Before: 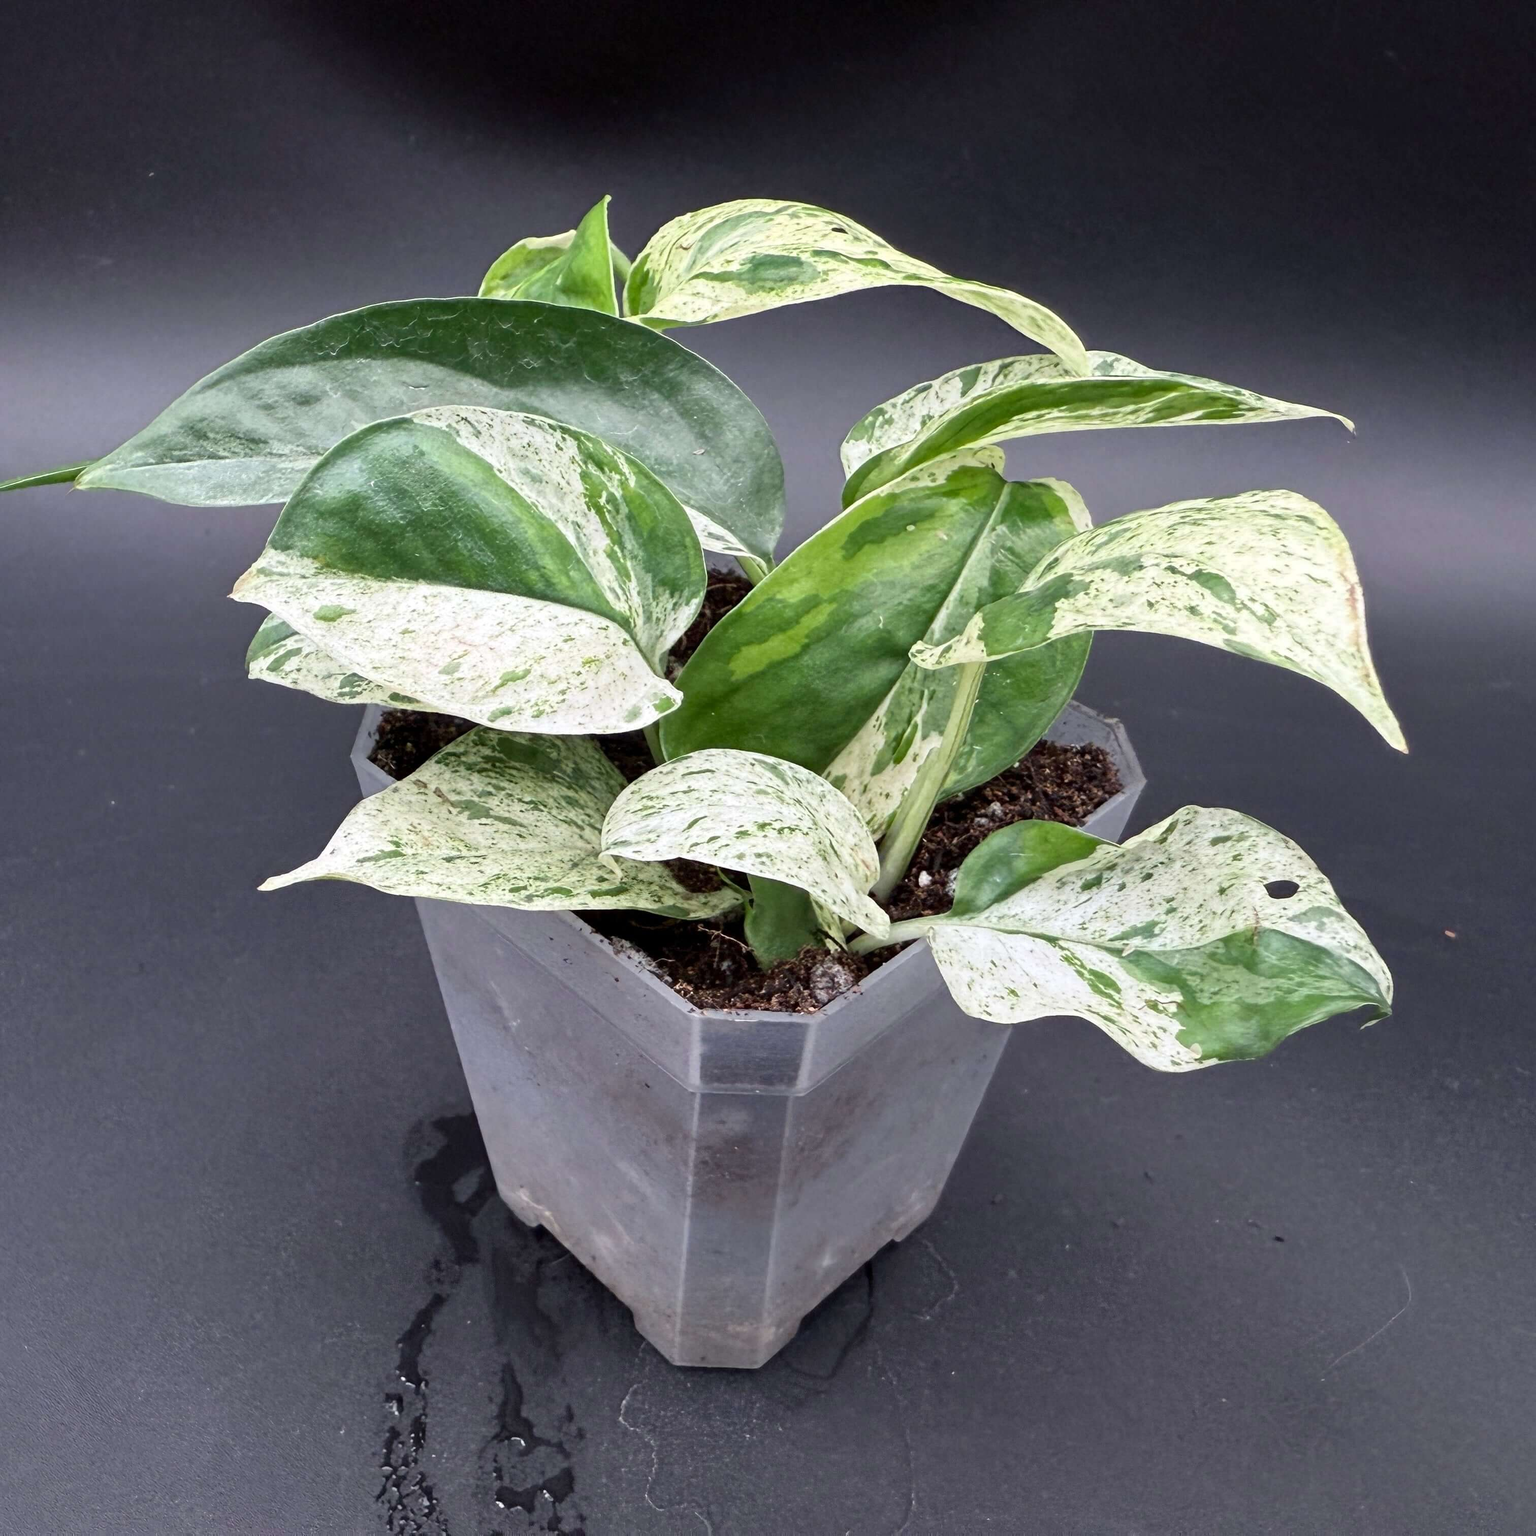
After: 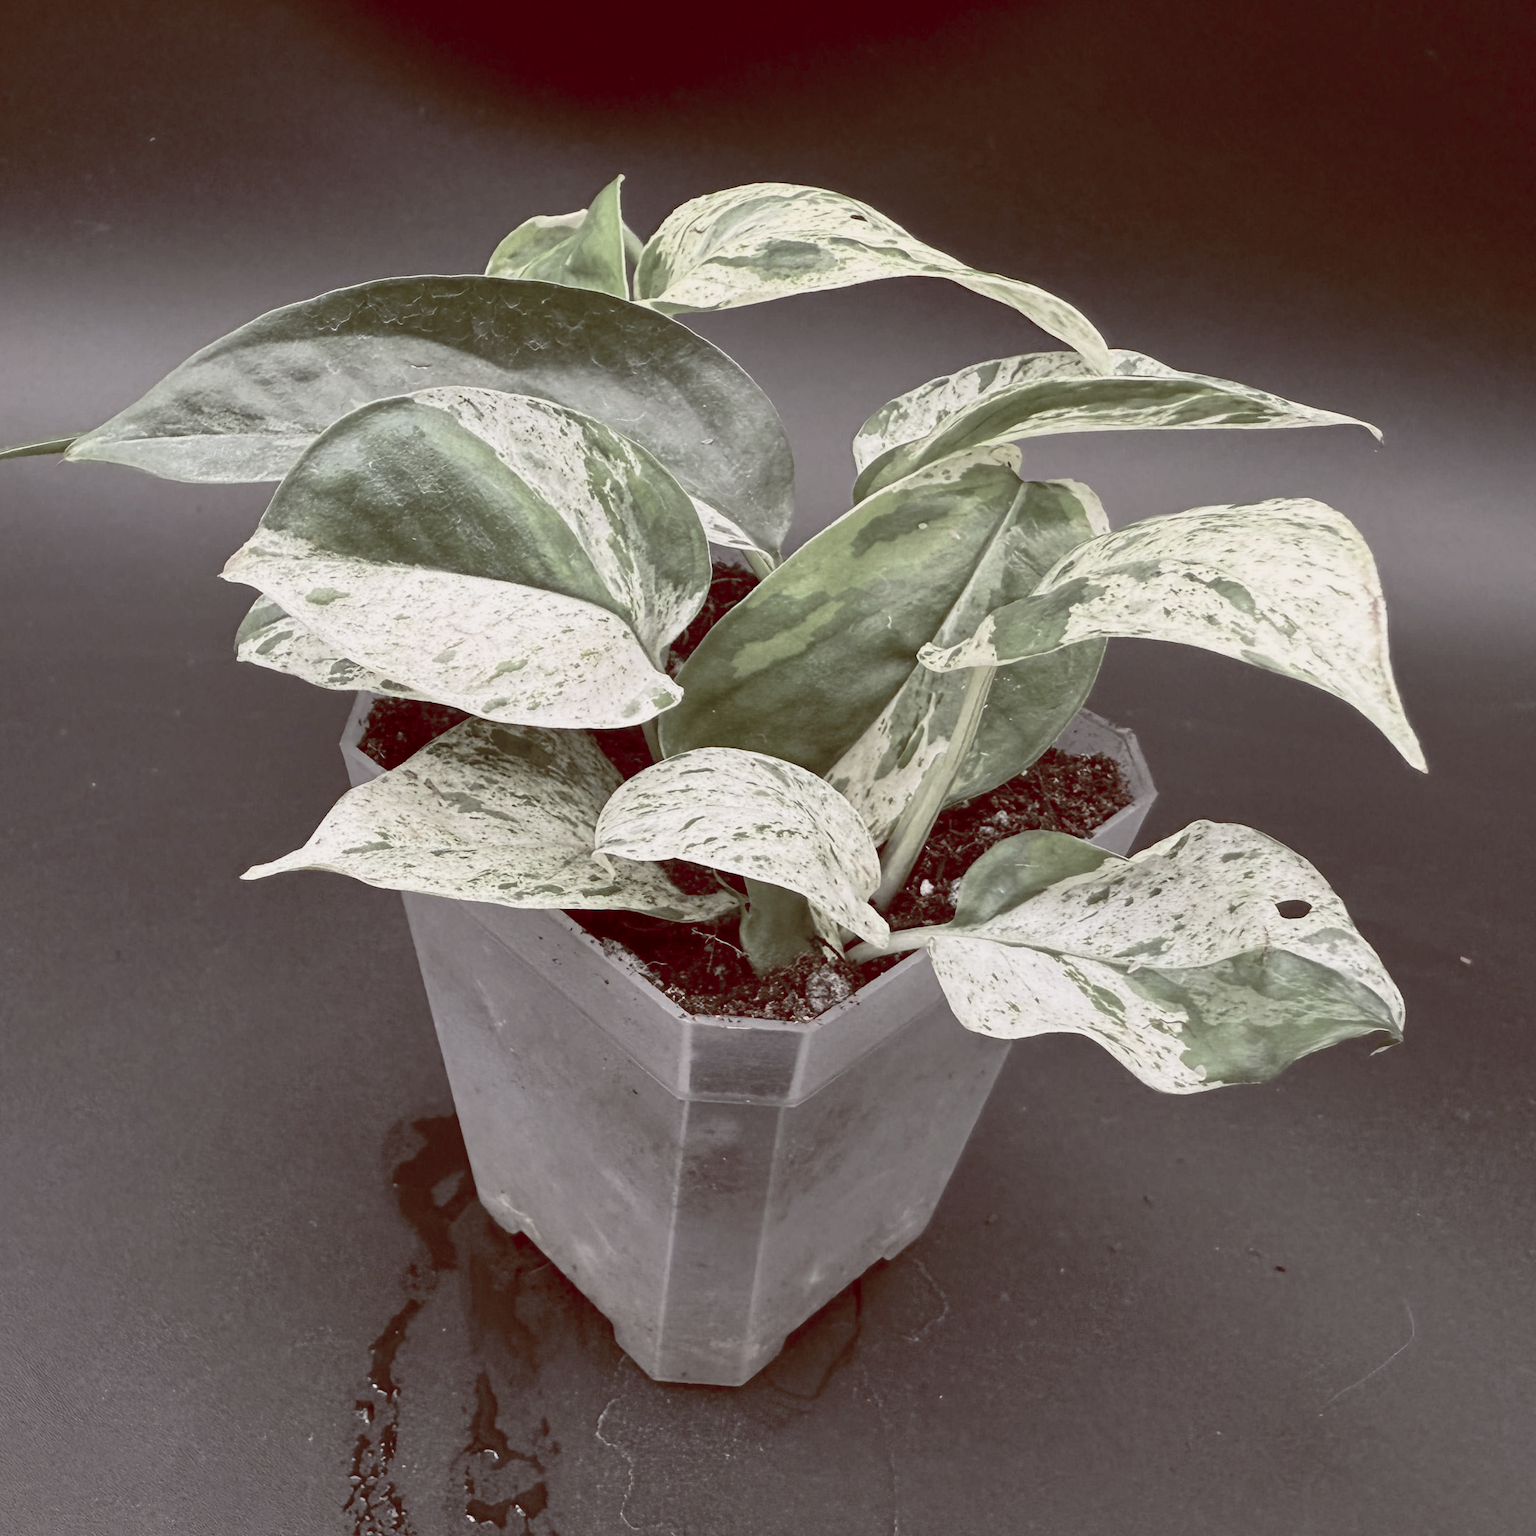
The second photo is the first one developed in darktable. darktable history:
crop and rotate: angle -1.69°
color balance rgb: shadows lift › luminance 1%, shadows lift › chroma 0.2%, shadows lift › hue 20°, power › luminance 1%, power › chroma 0.4%, power › hue 34°, highlights gain › luminance 0.8%, highlights gain › chroma 0.4%, highlights gain › hue 44°, global offset › chroma 0.4%, global offset › hue 34°, white fulcrum 0.08 EV, linear chroma grading › shadows -7%, linear chroma grading › highlights -7%, linear chroma grading › global chroma -10%, linear chroma grading › mid-tones -8%, perceptual saturation grading › global saturation -28%, perceptual saturation grading › highlights -20%, perceptual saturation grading › mid-tones -24%, perceptual saturation grading › shadows -24%, perceptual brilliance grading › global brilliance -1%, perceptual brilliance grading › highlights -1%, perceptual brilliance grading › mid-tones -1%, perceptual brilliance grading › shadows -1%, global vibrance -17%, contrast -6%
